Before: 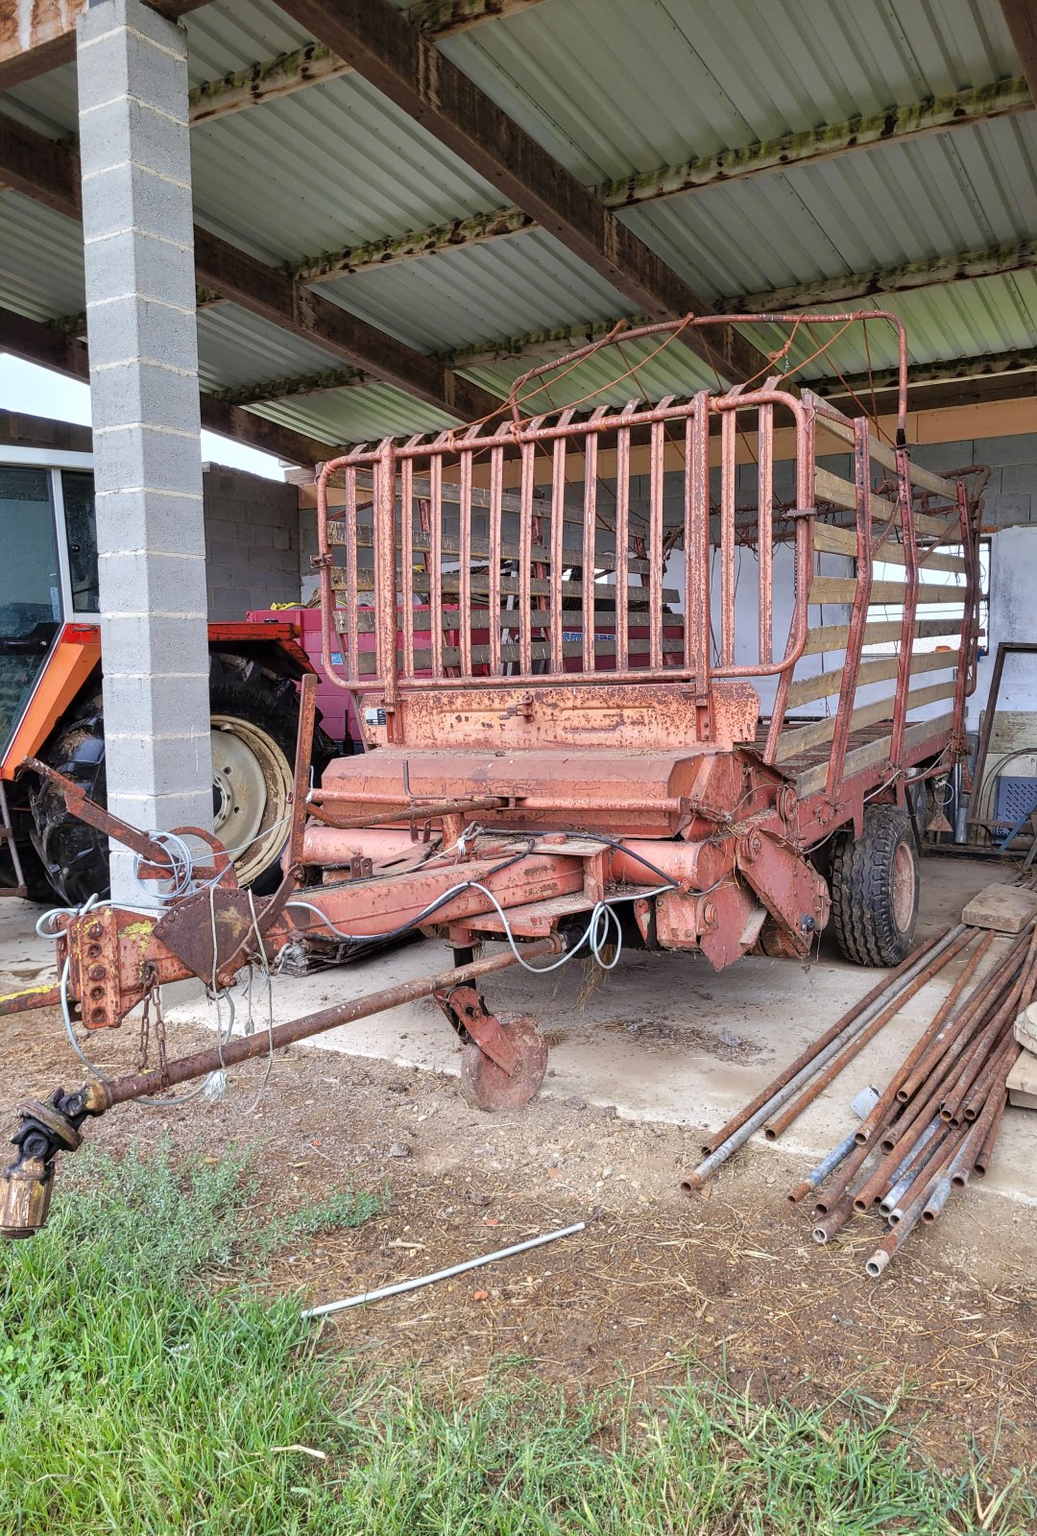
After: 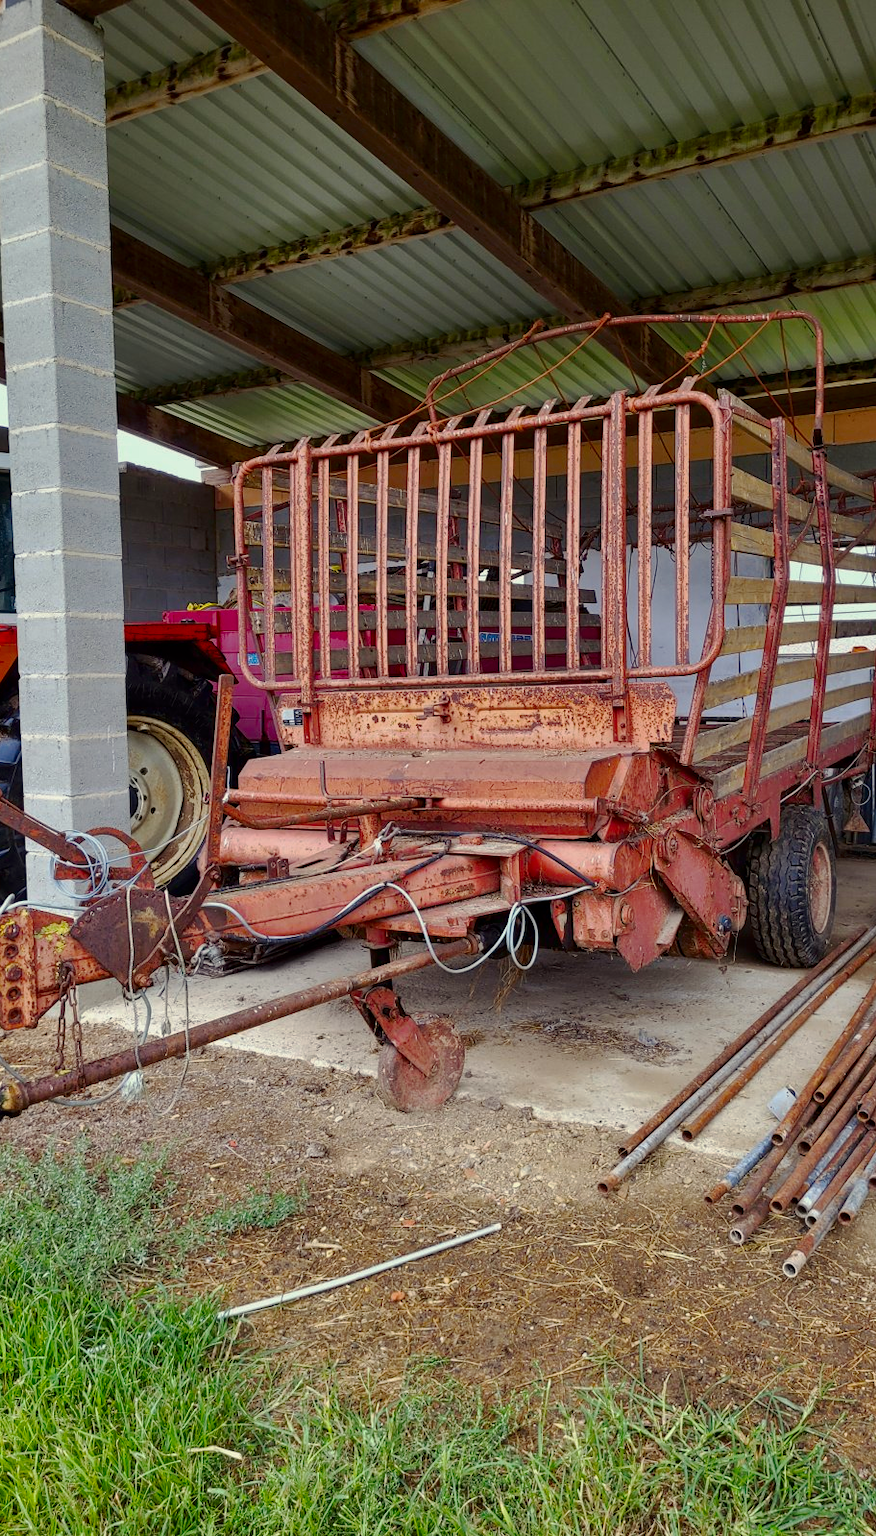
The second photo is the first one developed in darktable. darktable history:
exposure: exposure -0.211 EV, compensate highlight preservation false
color balance rgb: highlights gain › luminance 6.568%, highlights gain › chroma 2.583%, highlights gain › hue 92.96°, perceptual saturation grading › global saturation 31.002%
crop: left 8.061%, right 7.428%
contrast brightness saturation: brightness -0.217, saturation 0.081
base curve: curves: ch0 [(0, 0) (0.262, 0.32) (0.722, 0.705) (1, 1)], preserve colors none
